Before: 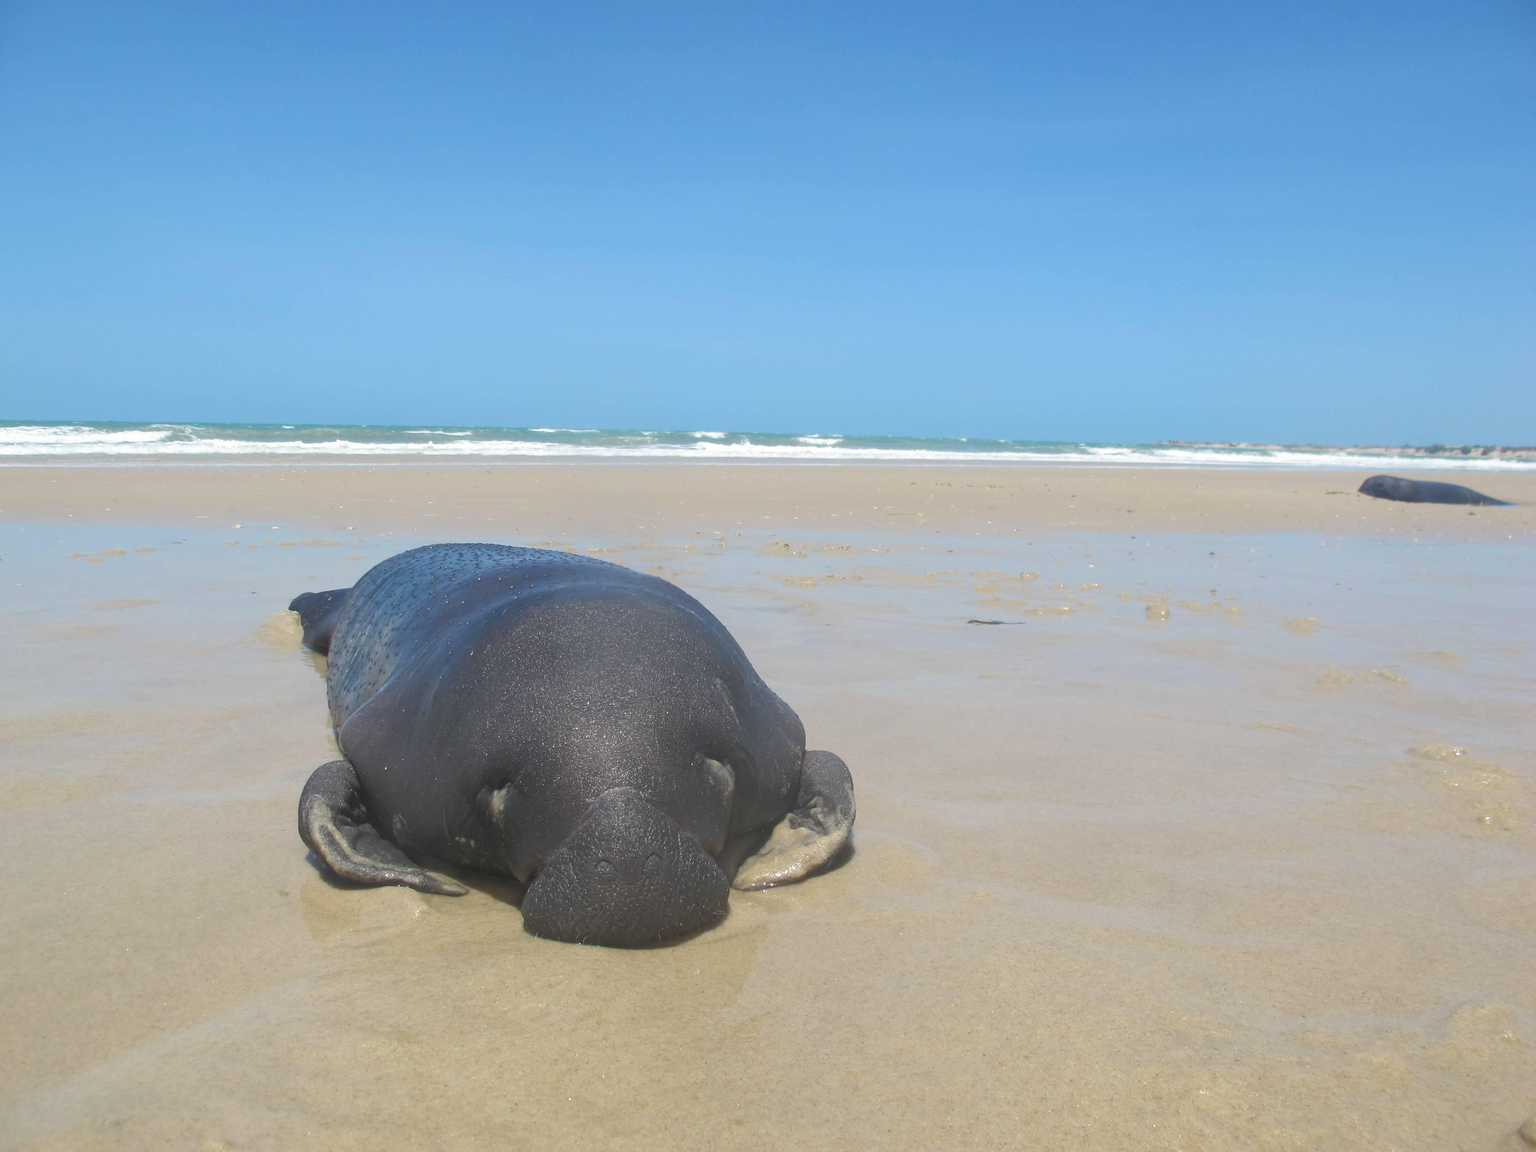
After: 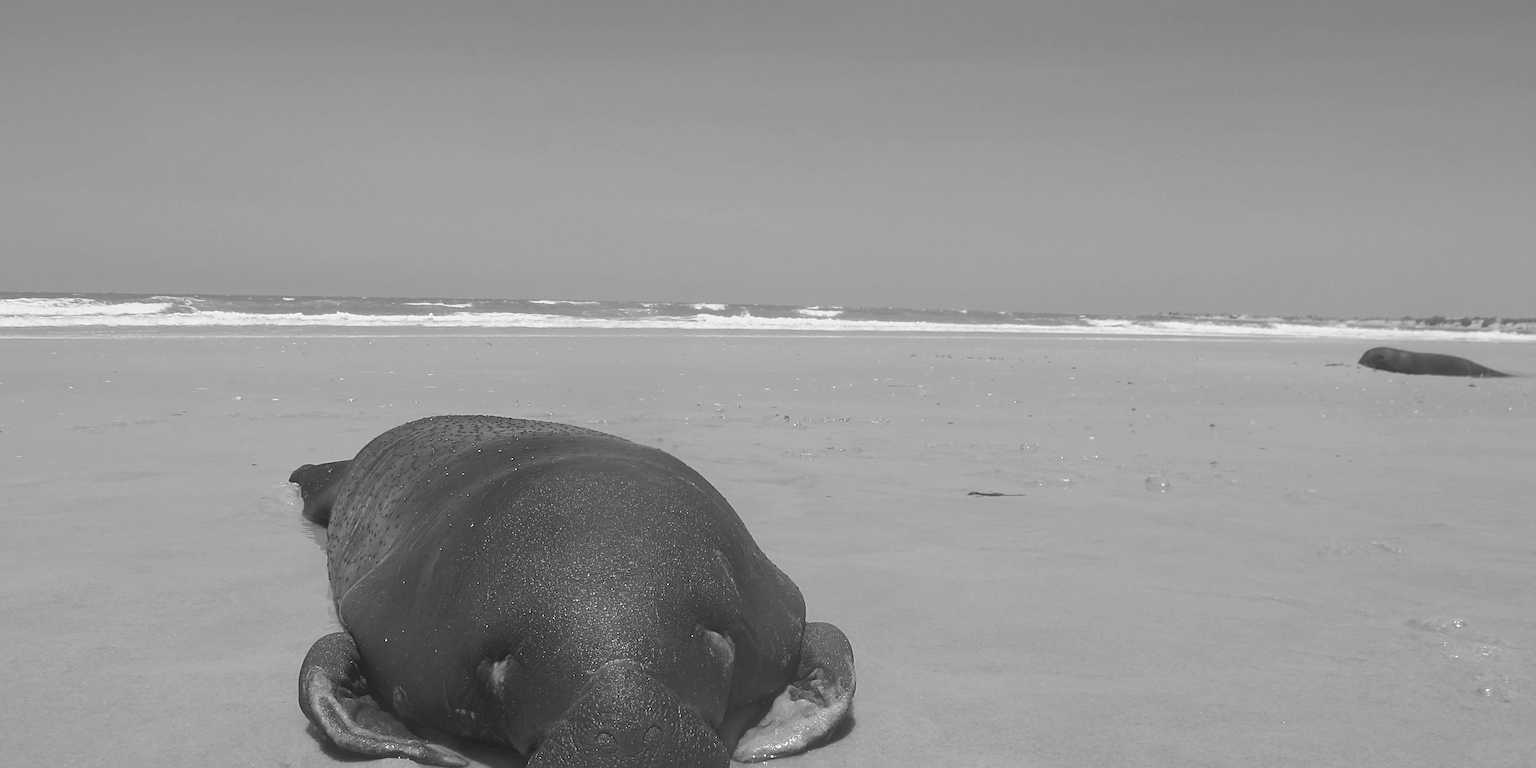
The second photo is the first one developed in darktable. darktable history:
sharpen: radius 3.119
monochrome: a -74.22, b 78.2
base curve: curves: ch0 [(0, 0) (0.303, 0.277) (1, 1)]
crop: top 11.166%, bottom 22.168%
